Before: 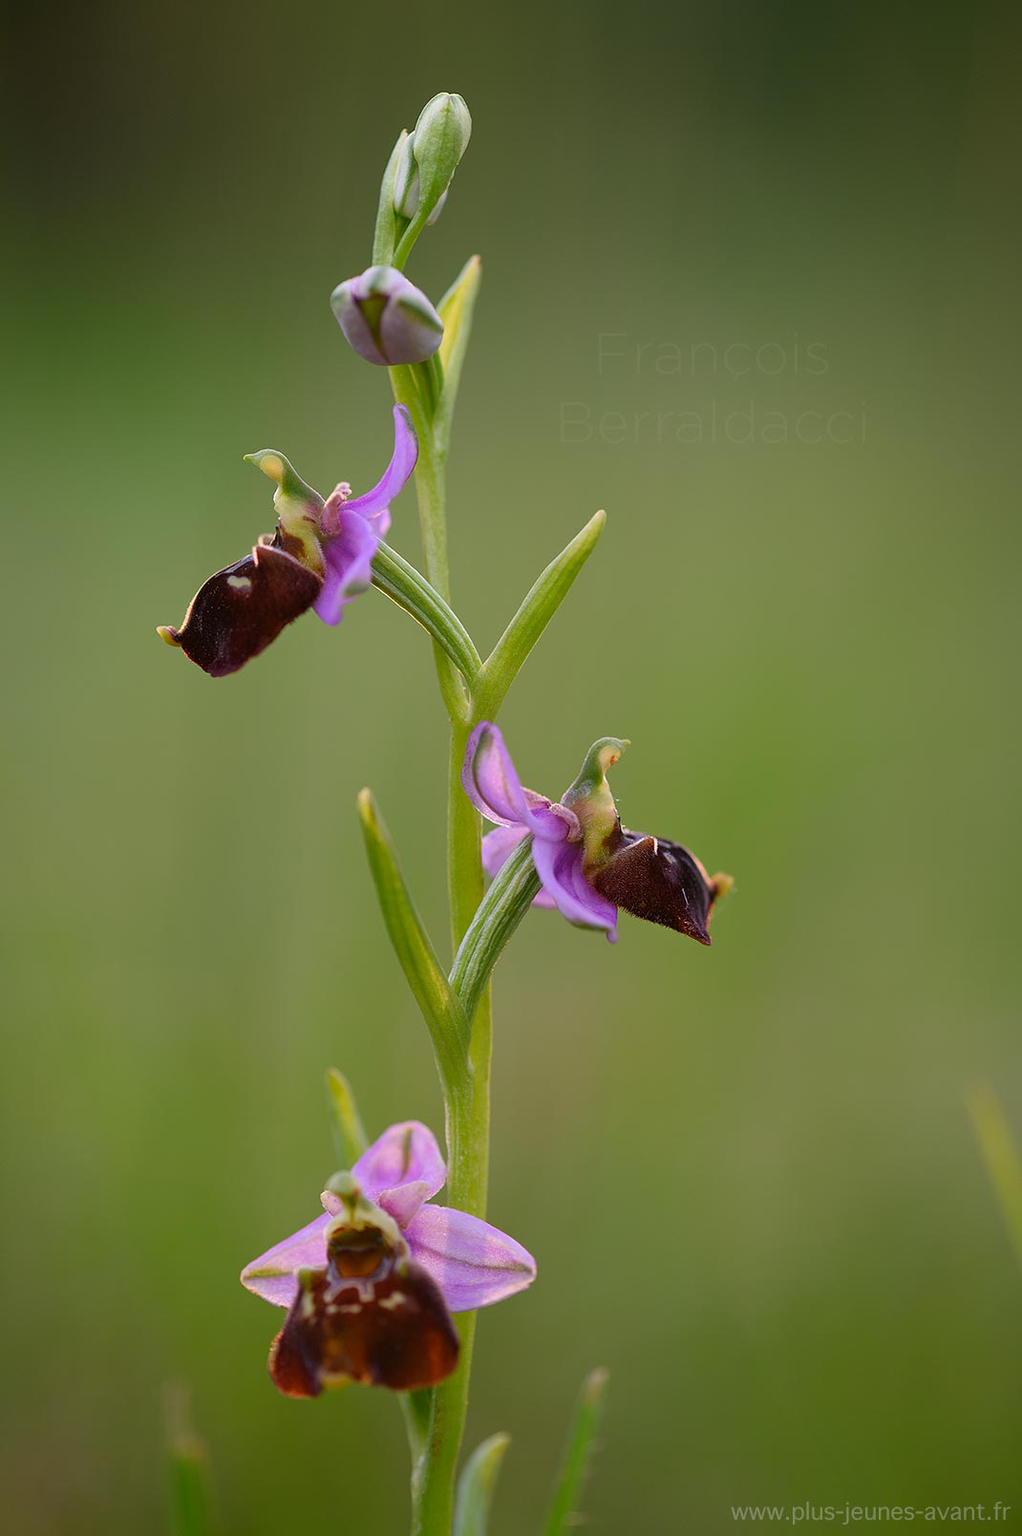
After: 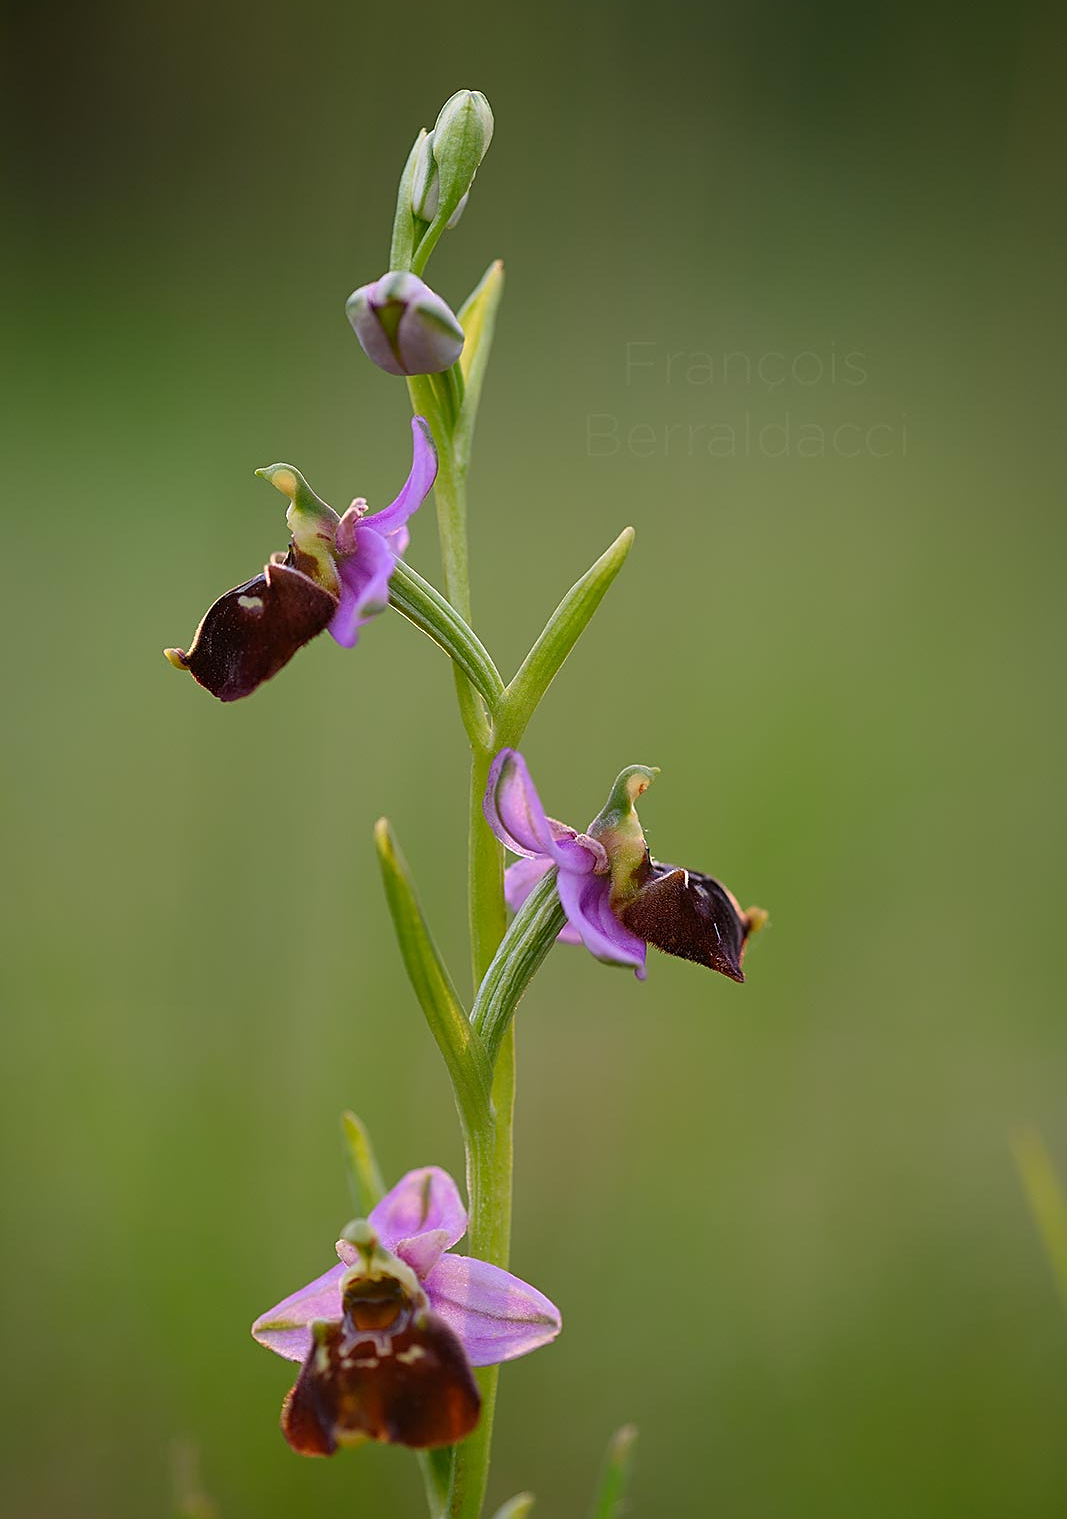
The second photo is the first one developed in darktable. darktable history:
crop: top 0.448%, right 0.264%, bottom 5.045%
sharpen: on, module defaults
